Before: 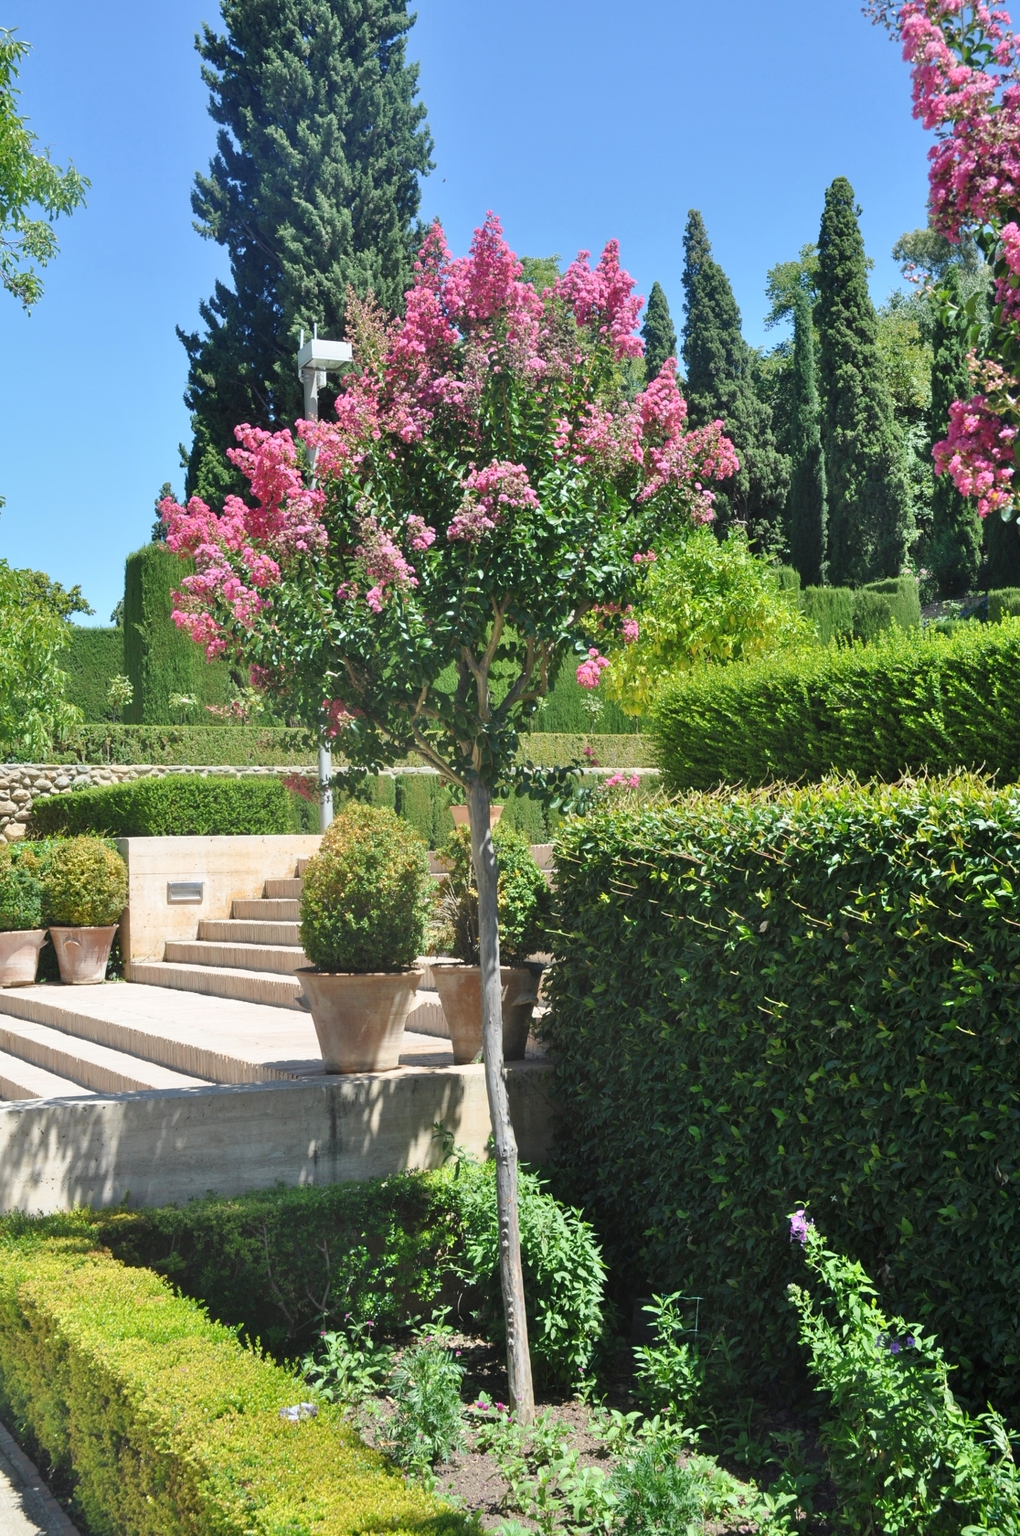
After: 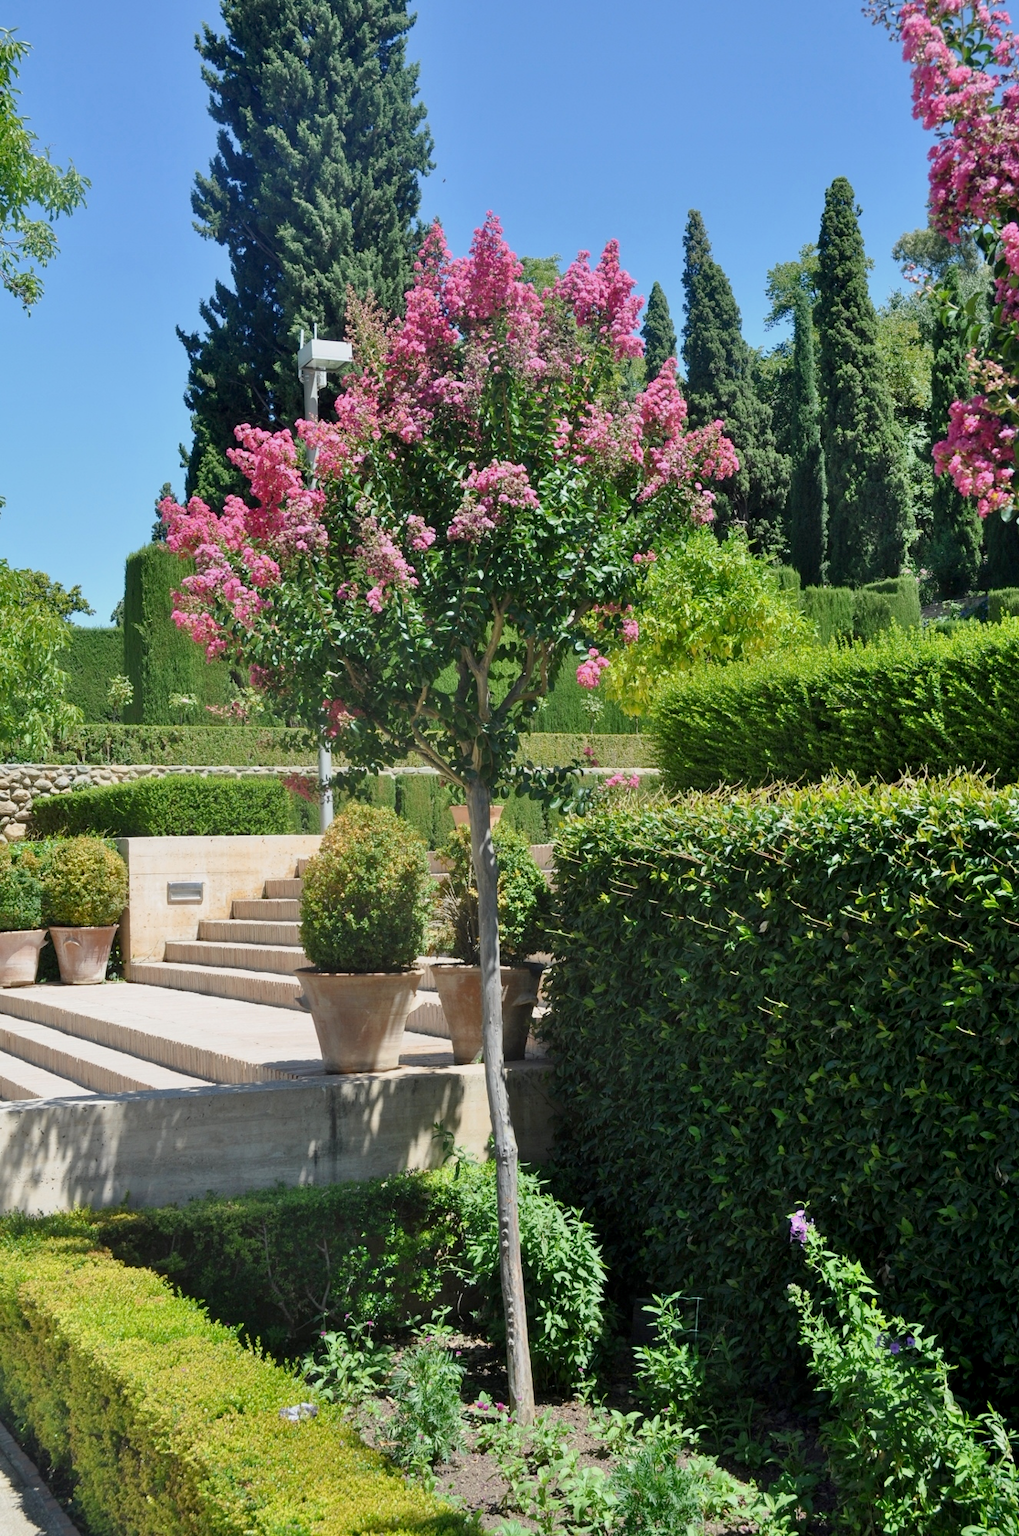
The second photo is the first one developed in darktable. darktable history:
exposure: black level correction 0.006, exposure -0.223 EV, compensate highlight preservation false
